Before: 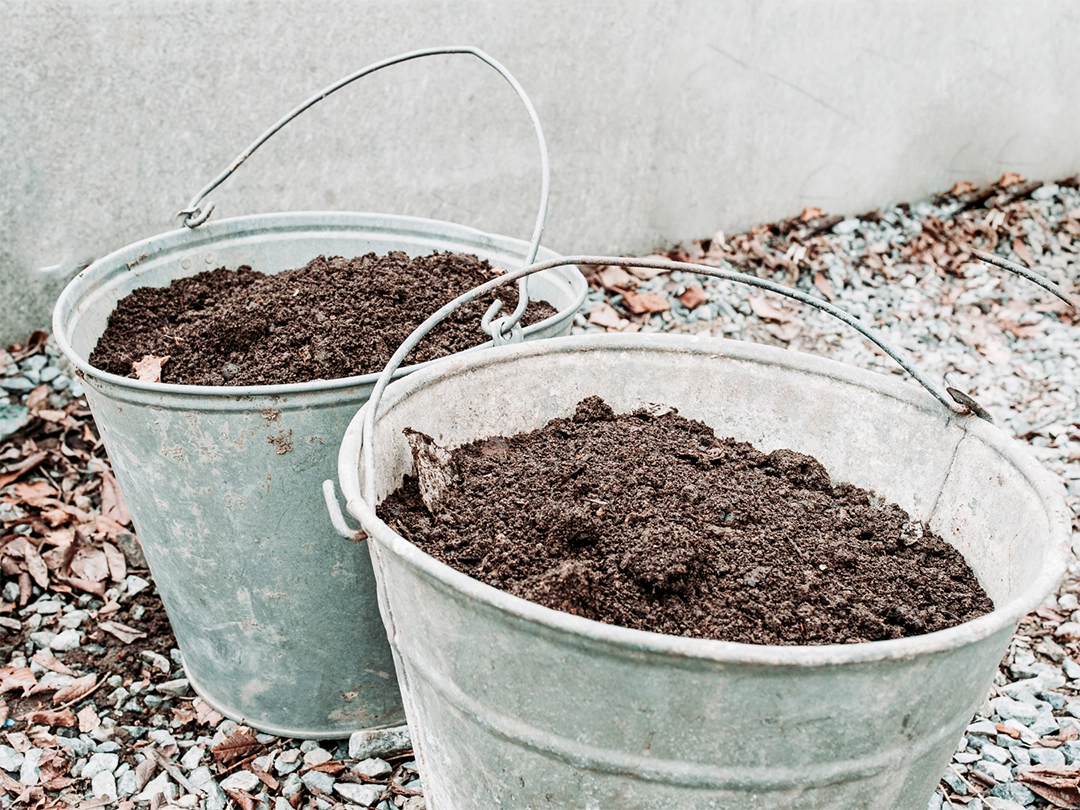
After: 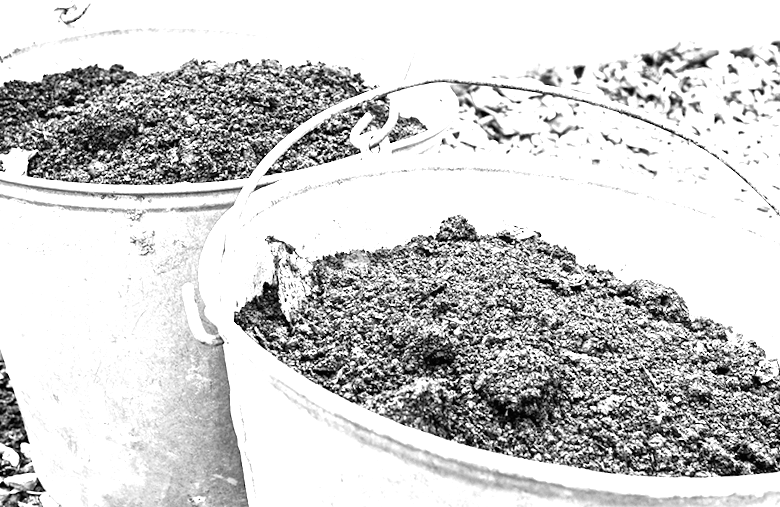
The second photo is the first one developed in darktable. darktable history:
exposure: black level correction 0, exposure 1.45 EV, compensate exposure bias true, compensate highlight preservation false
crop and rotate: angle -3.37°, left 9.79%, top 20.73%, right 12.42%, bottom 11.82%
white balance: red 1.042, blue 1.17
monochrome: on, module defaults
